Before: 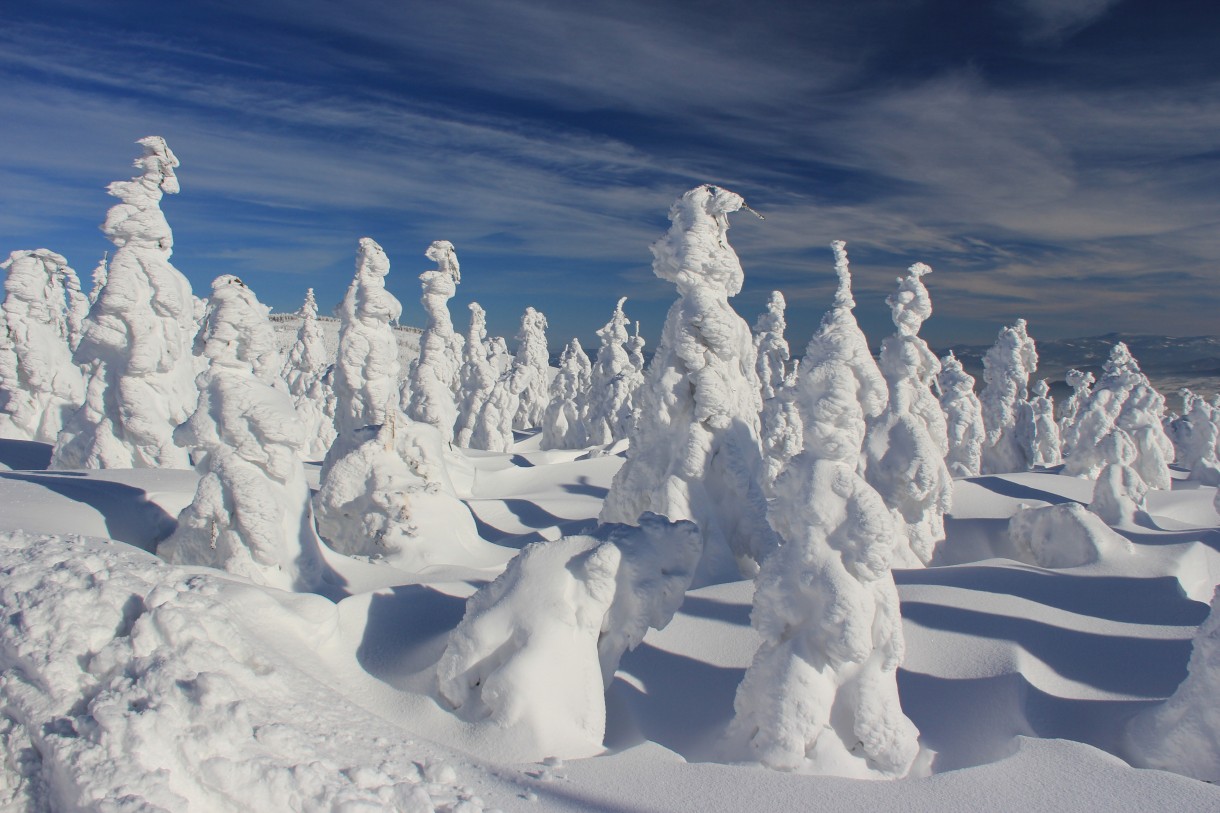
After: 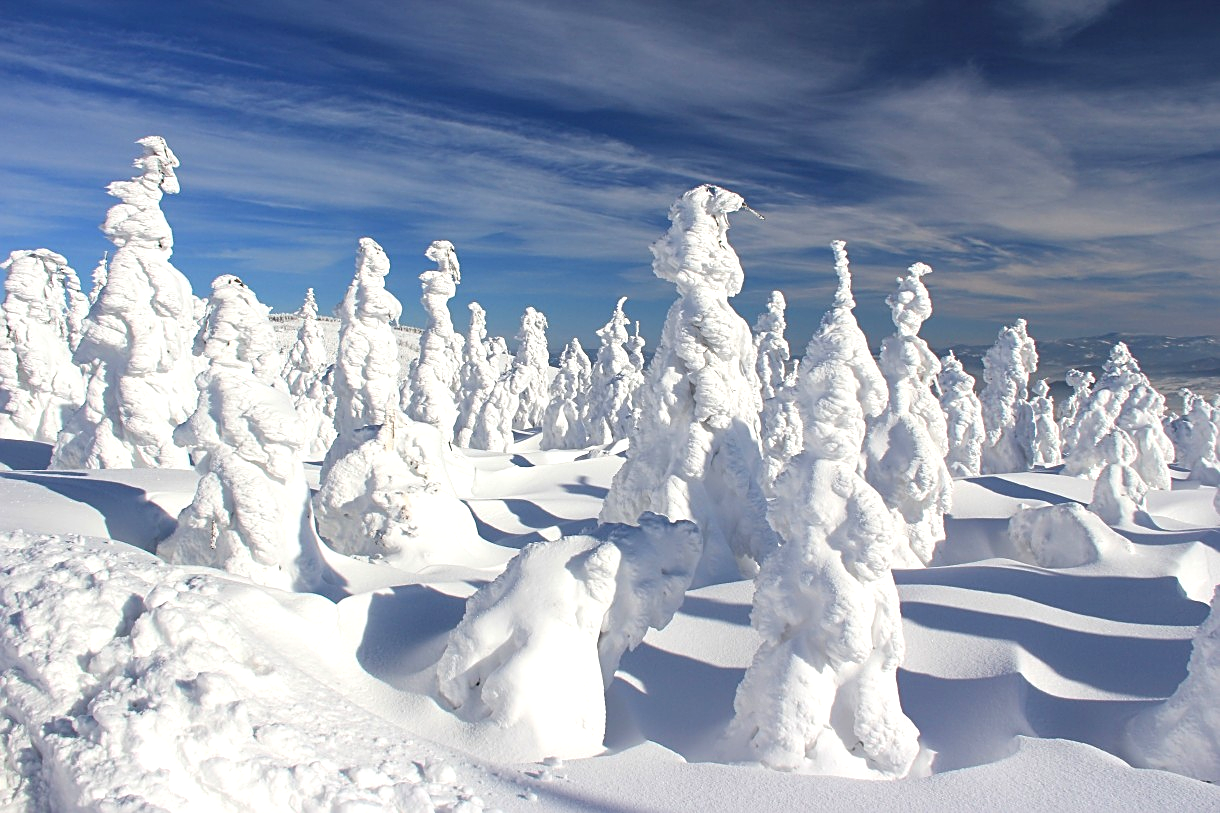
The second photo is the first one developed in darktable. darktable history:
exposure: exposure 0.702 EV, compensate exposure bias true, compensate highlight preservation false
sharpen: on, module defaults
